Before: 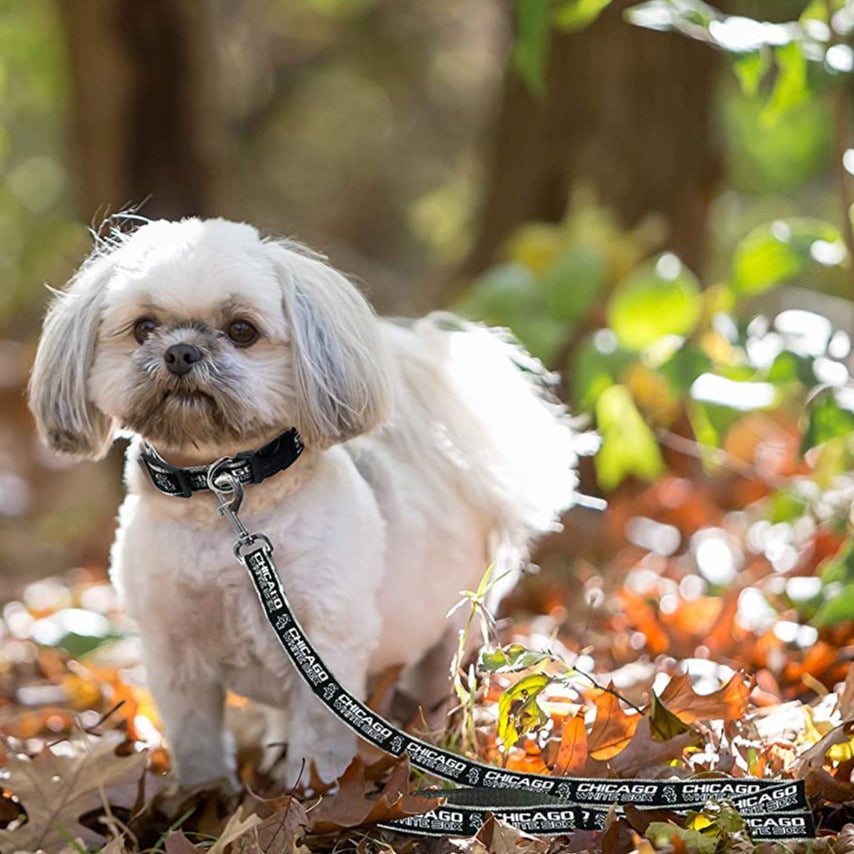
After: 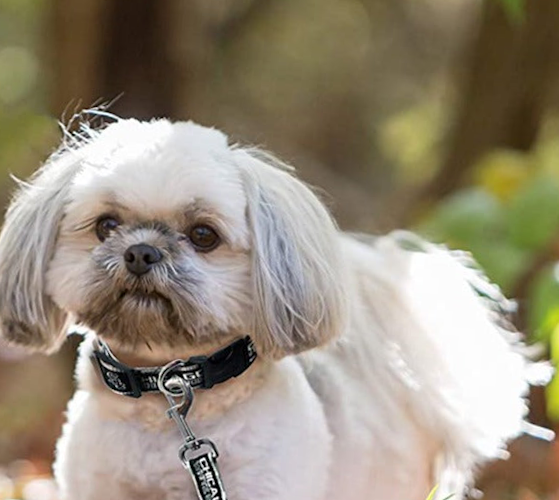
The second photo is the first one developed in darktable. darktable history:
crop and rotate: angle -4.23°, left 2.236%, top 6.813%, right 27.53%, bottom 30.474%
